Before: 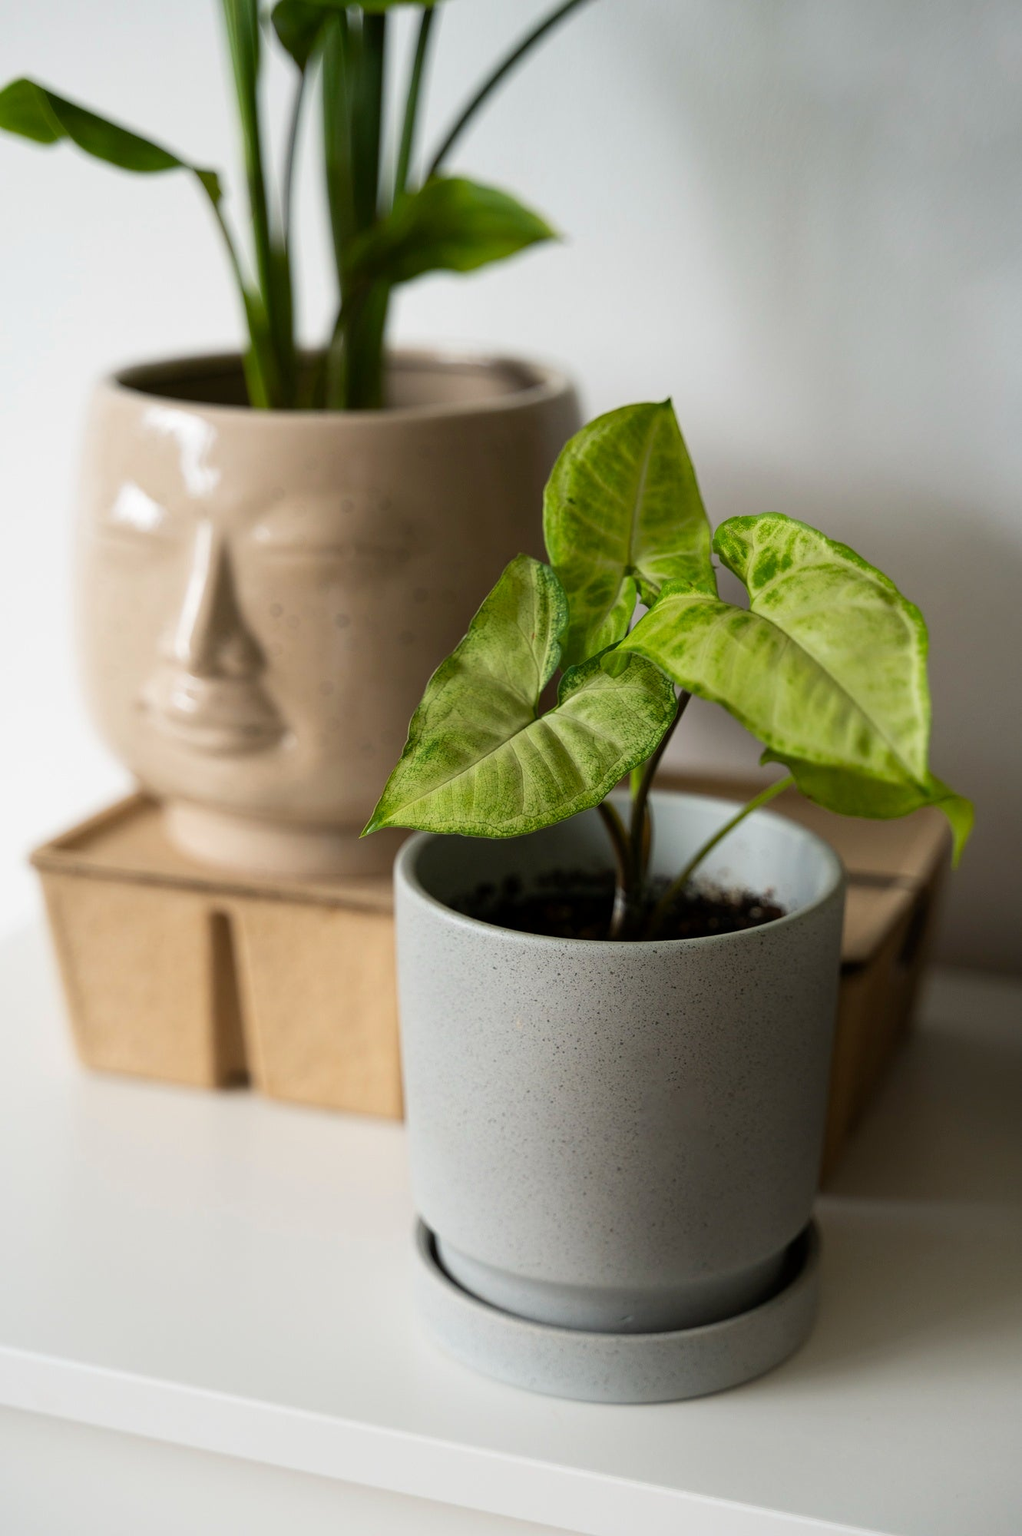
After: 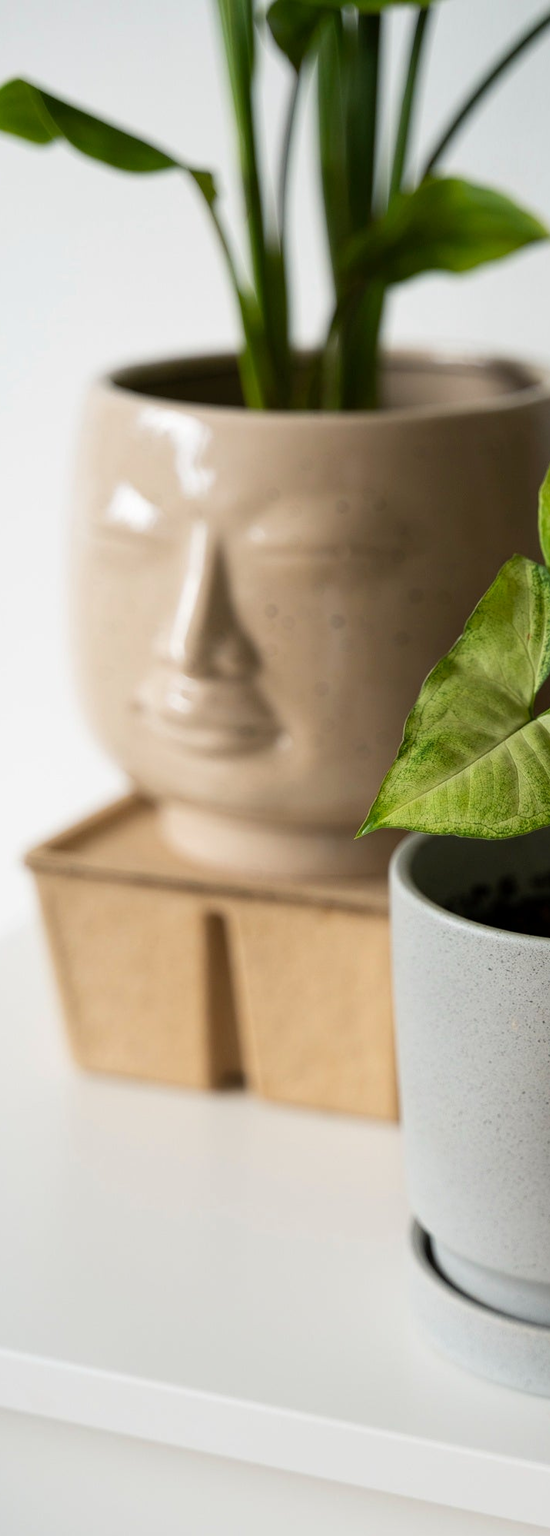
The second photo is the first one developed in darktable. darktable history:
crop: left 0.587%, right 45.588%, bottom 0.086%
